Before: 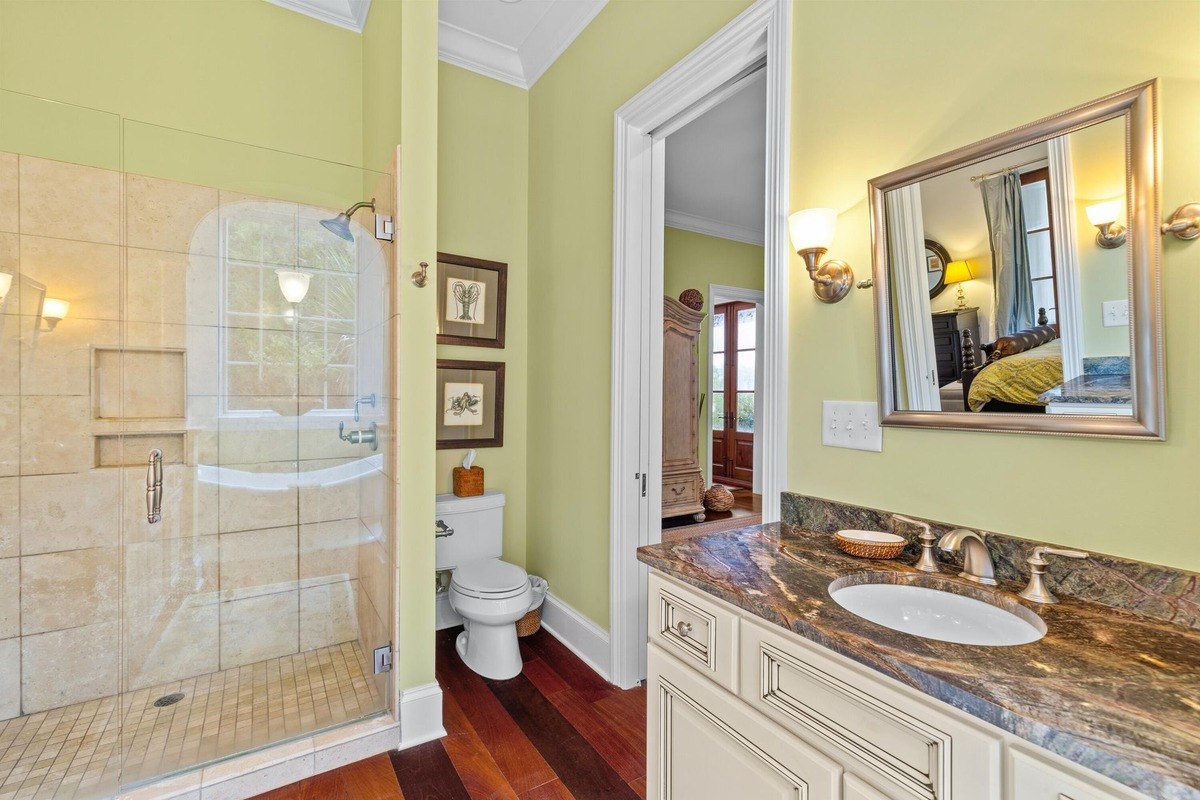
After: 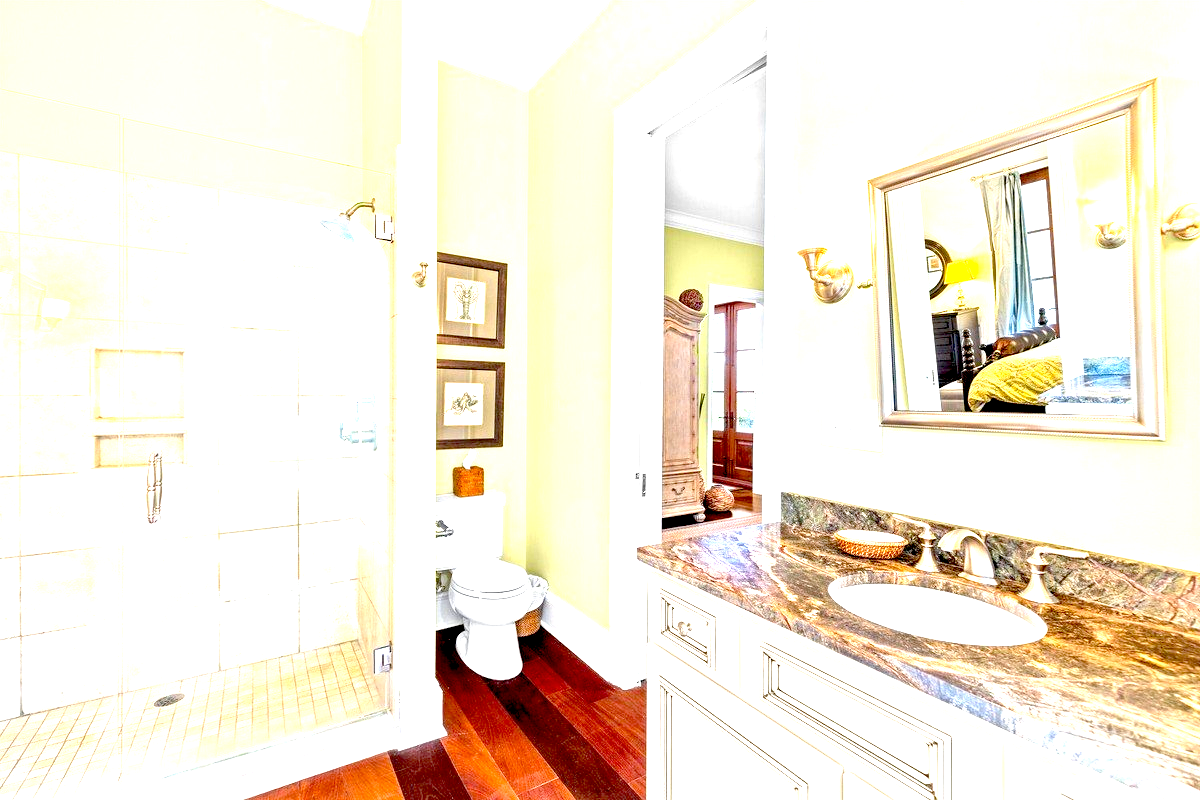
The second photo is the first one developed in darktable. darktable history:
exposure: black level correction 0.015, exposure 1.785 EV, compensate highlight preservation false
